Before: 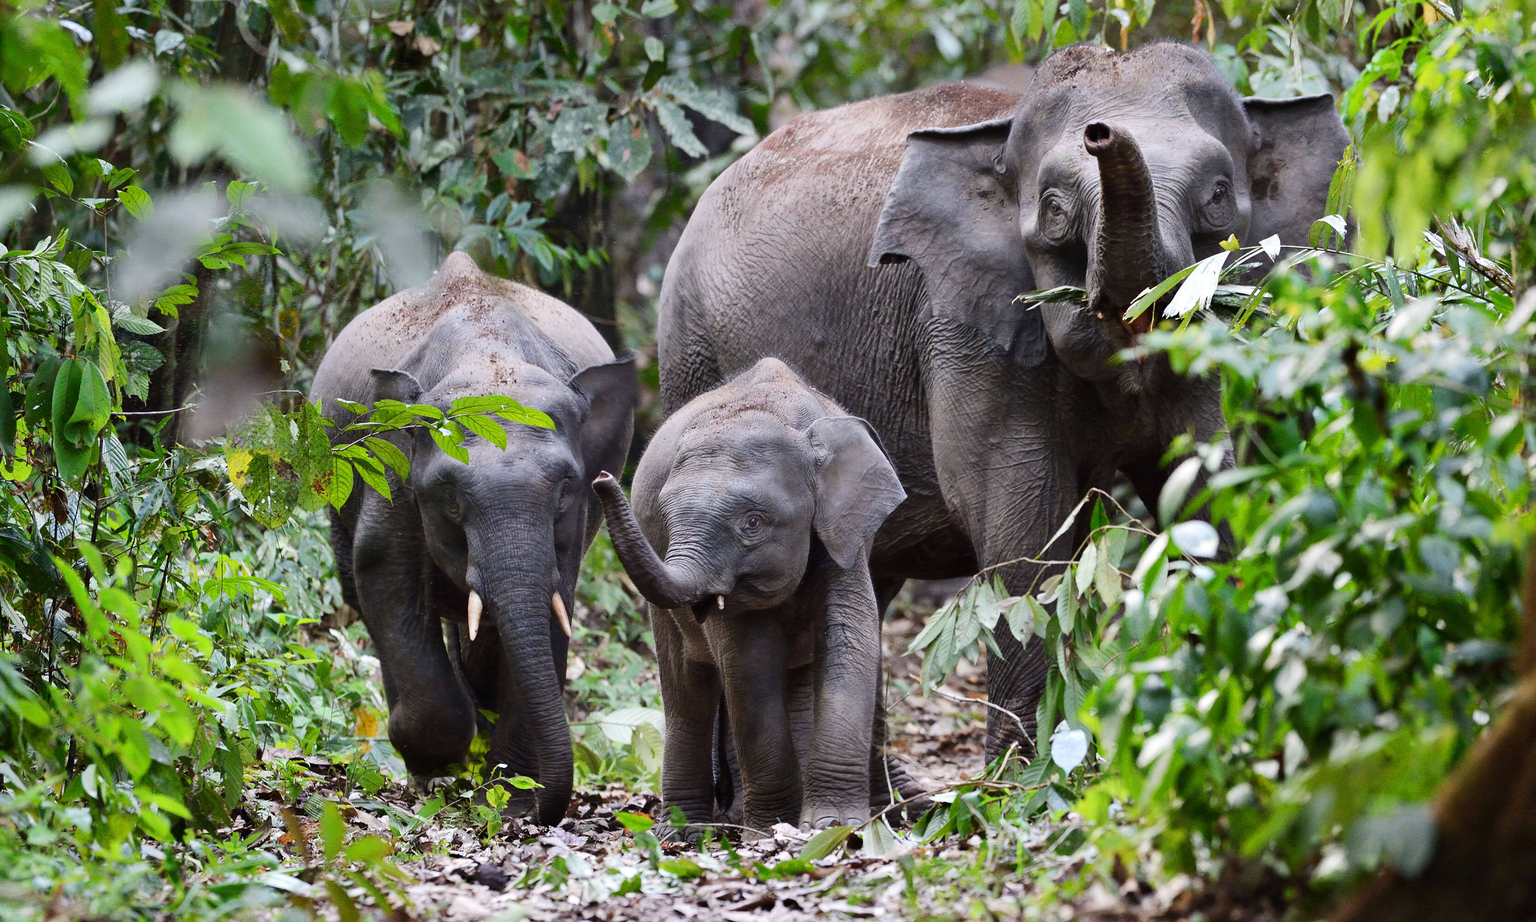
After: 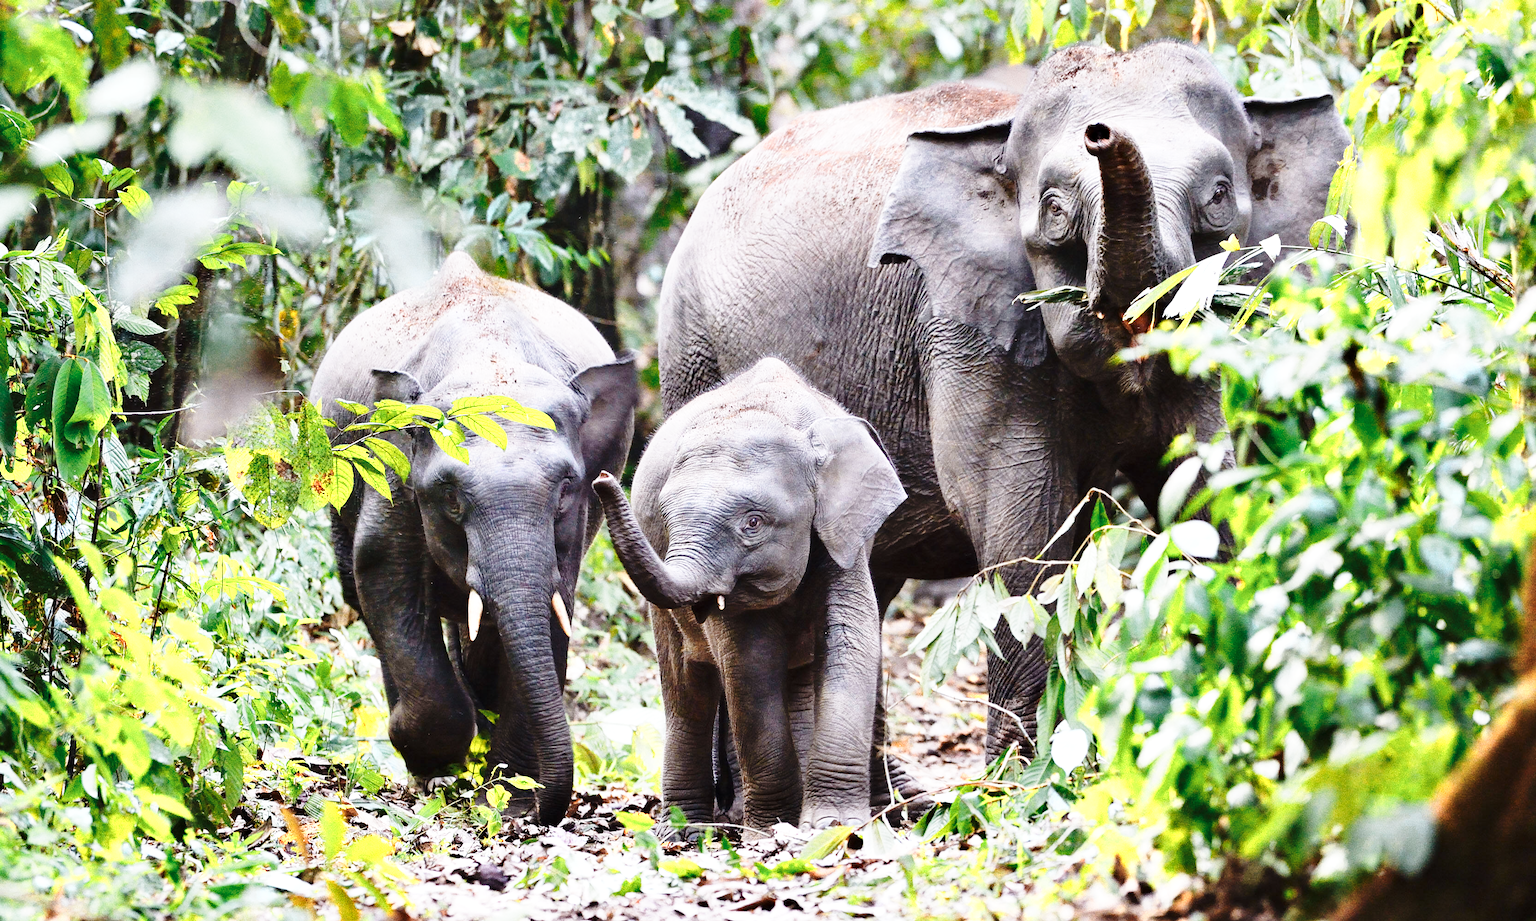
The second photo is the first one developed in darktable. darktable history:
base curve: curves: ch0 [(0, 0) (0.028, 0.03) (0.105, 0.232) (0.387, 0.748) (0.754, 0.968) (1, 1)], fusion 1, exposure shift 0.576, preserve colors none
color zones: curves: ch0 [(0.018, 0.548) (0.197, 0.654) (0.425, 0.447) (0.605, 0.658) (0.732, 0.579)]; ch1 [(0.105, 0.531) (0.224, 0.531) (0.386, 0.39) (0.618, 0.456) (0.732, 0.456) (0.956, 0.421)]; ch2 [(0.039, 0.583) (0.215, 0.465) (0.399, 0.544) (0.465, 0.548) (0.614, 0.447) (0.724, 0.43) (0.882, 0.623) (0.956, 0.632)]
